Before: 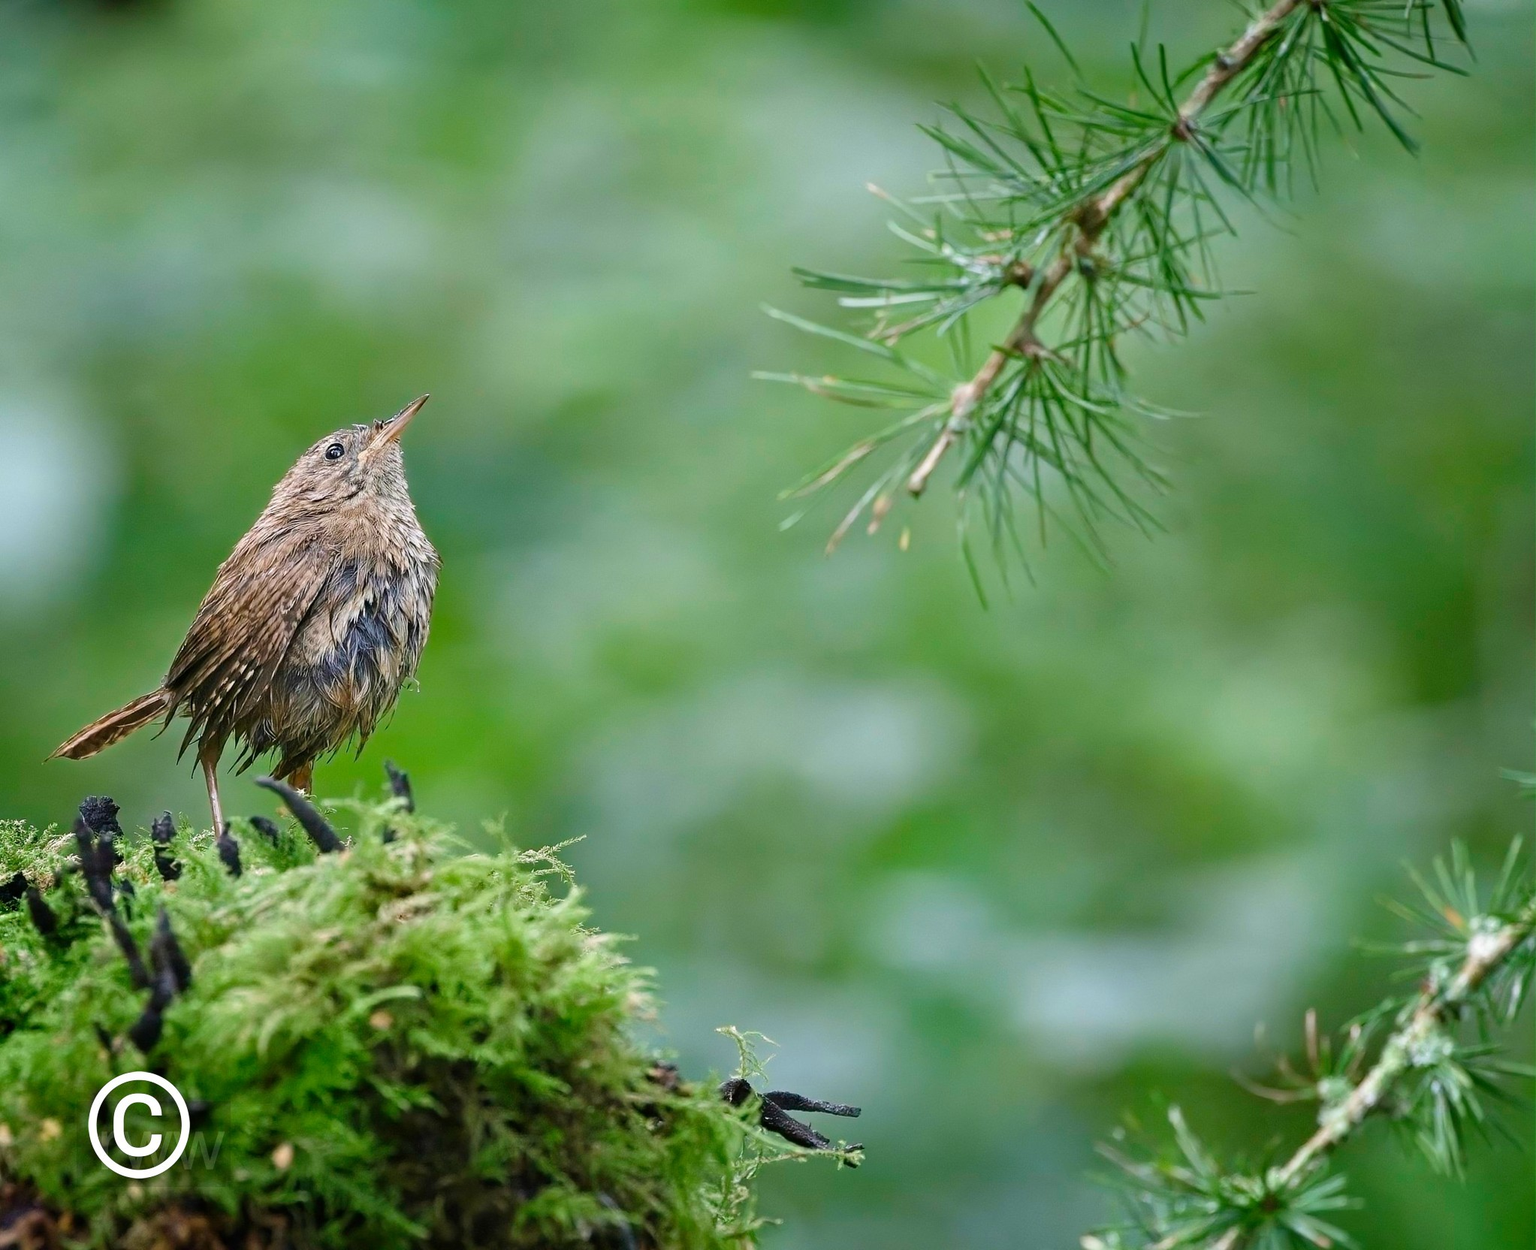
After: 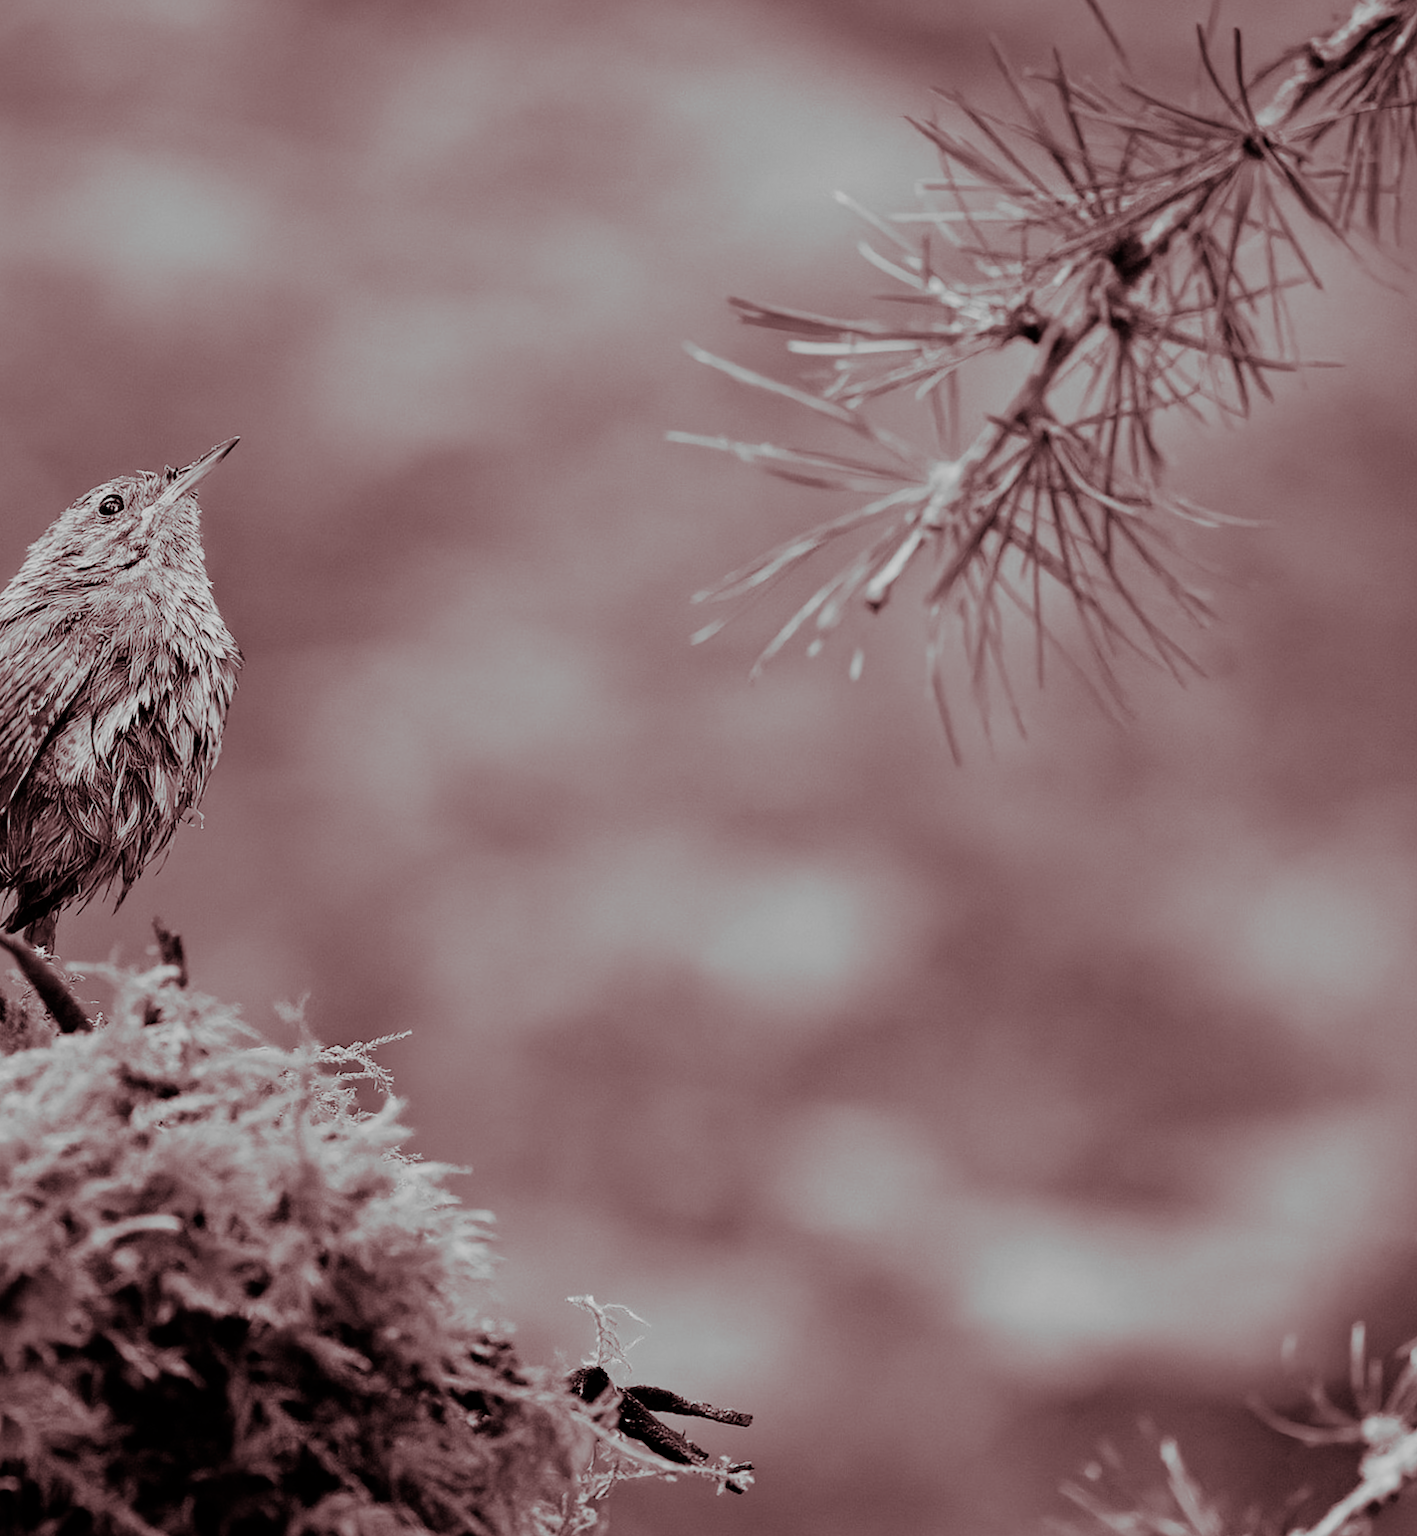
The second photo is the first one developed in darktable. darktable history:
crop and rotate: angle -3.27°, left 14.277%, top 0.028%, right 10.766%, bottom 0.028%
monochrome: a 14.95, b -89.96
shadows and highlights: shadows 25, highlights -48, soften with gaussian
white balance: red 0.925, blue 1.046
filmic rgb: black relative exposure -5 EV, hardness 2.88, contrast 1.3, highlights saturation mix -30%
split-toning: on, module defaults
rotate and perspective: rotation 0.192°, lens shift (horizontal) -0.015, crop left 0.005, crop right 0.996, crop top 0.006, crop bottom 0.99
color correction: highlights a* 1.39, highlights b* 17.83
